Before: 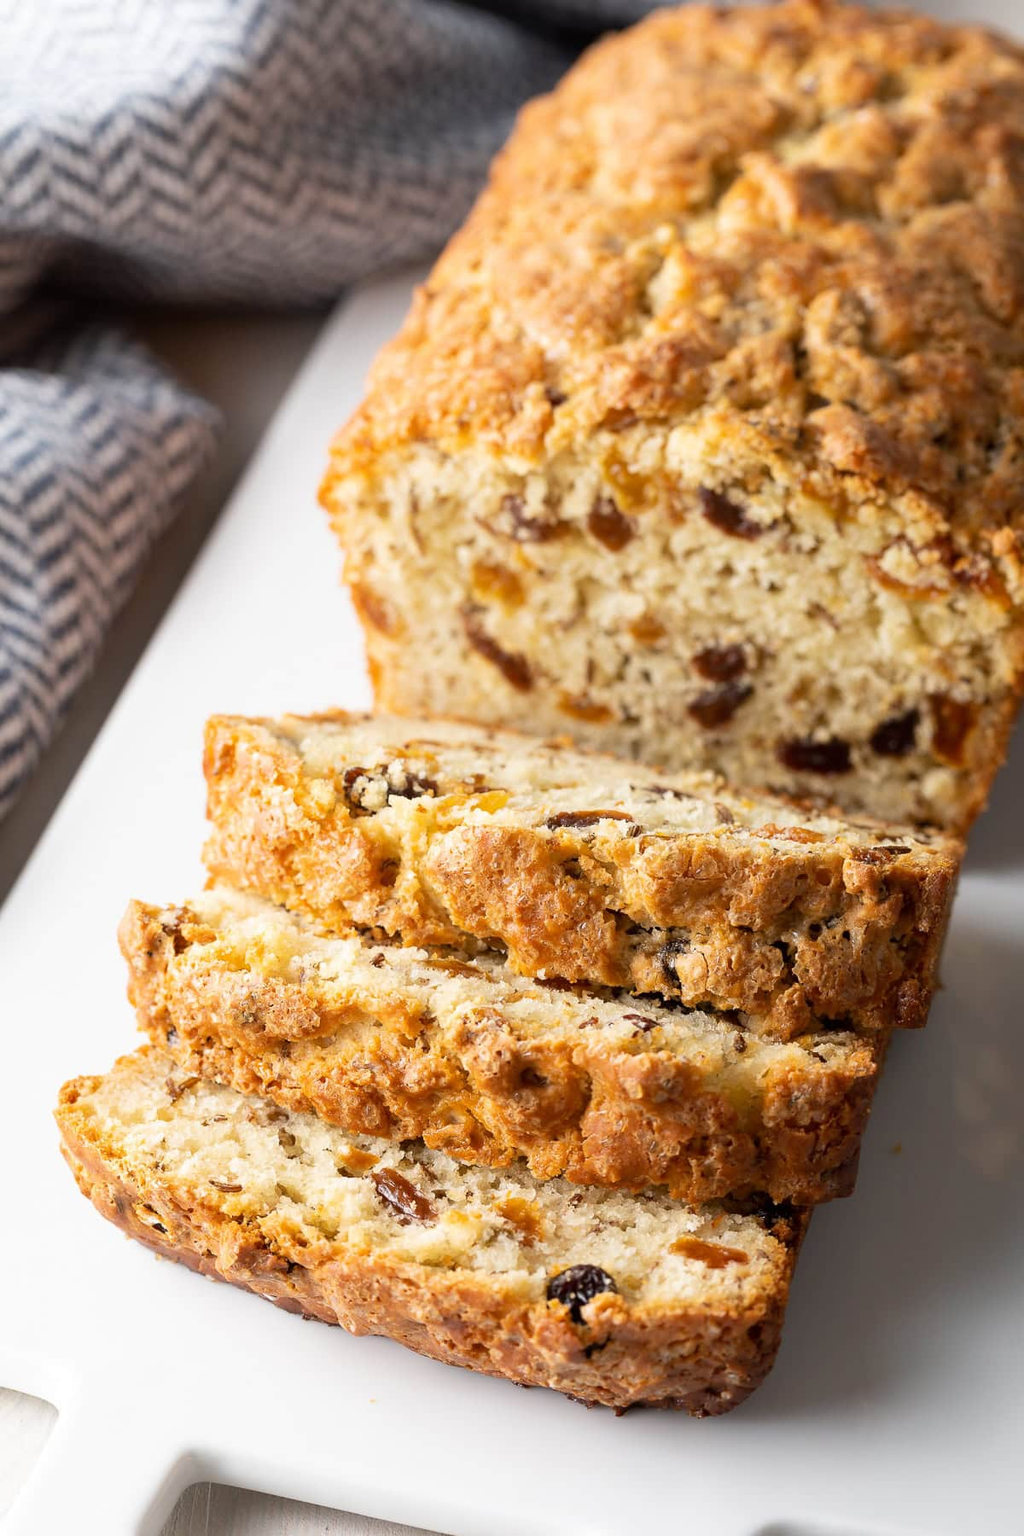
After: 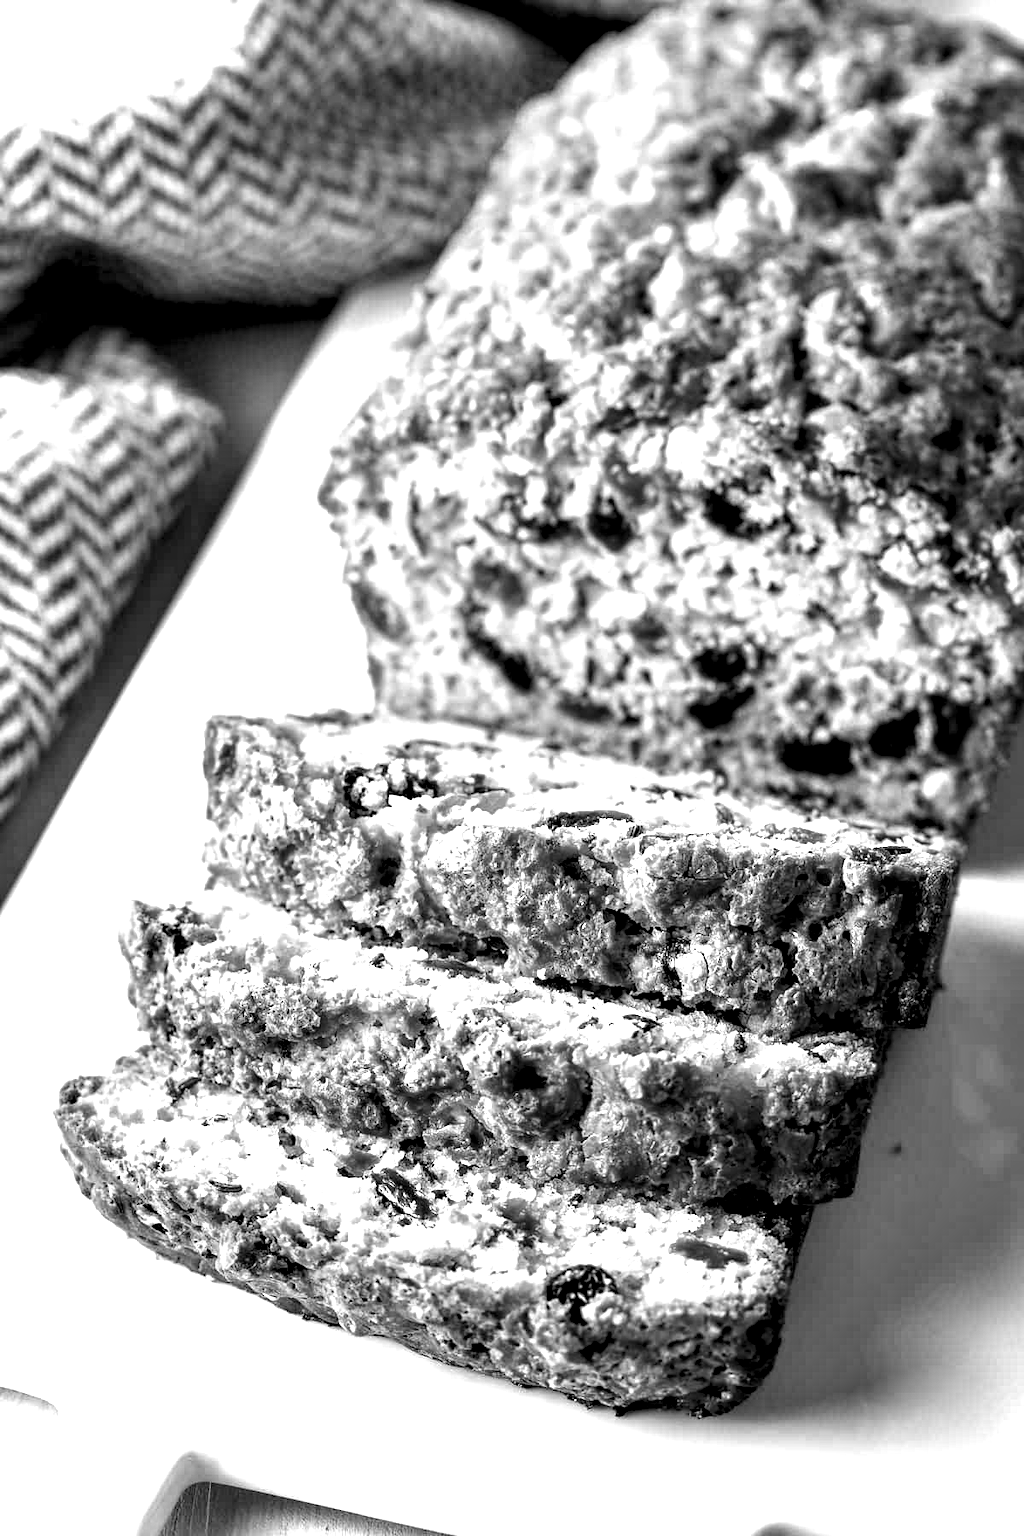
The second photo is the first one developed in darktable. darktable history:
contrast equalizer: y [[0.609, 0.611, 0.615, 0.613, 0.607, 0.603], [0.504, 0.498, 0.496, 0.499, 0.506, 0.516], [0 ×6], [0 ×6], [0 ×6]]
color calibration: output gray [0.21, 0.42, 0.37, 0], illuminant as shot in camera, x 0.482, y 0.432, temperature 2450.69 K
local contrast: highlights 30%, detail 150%
